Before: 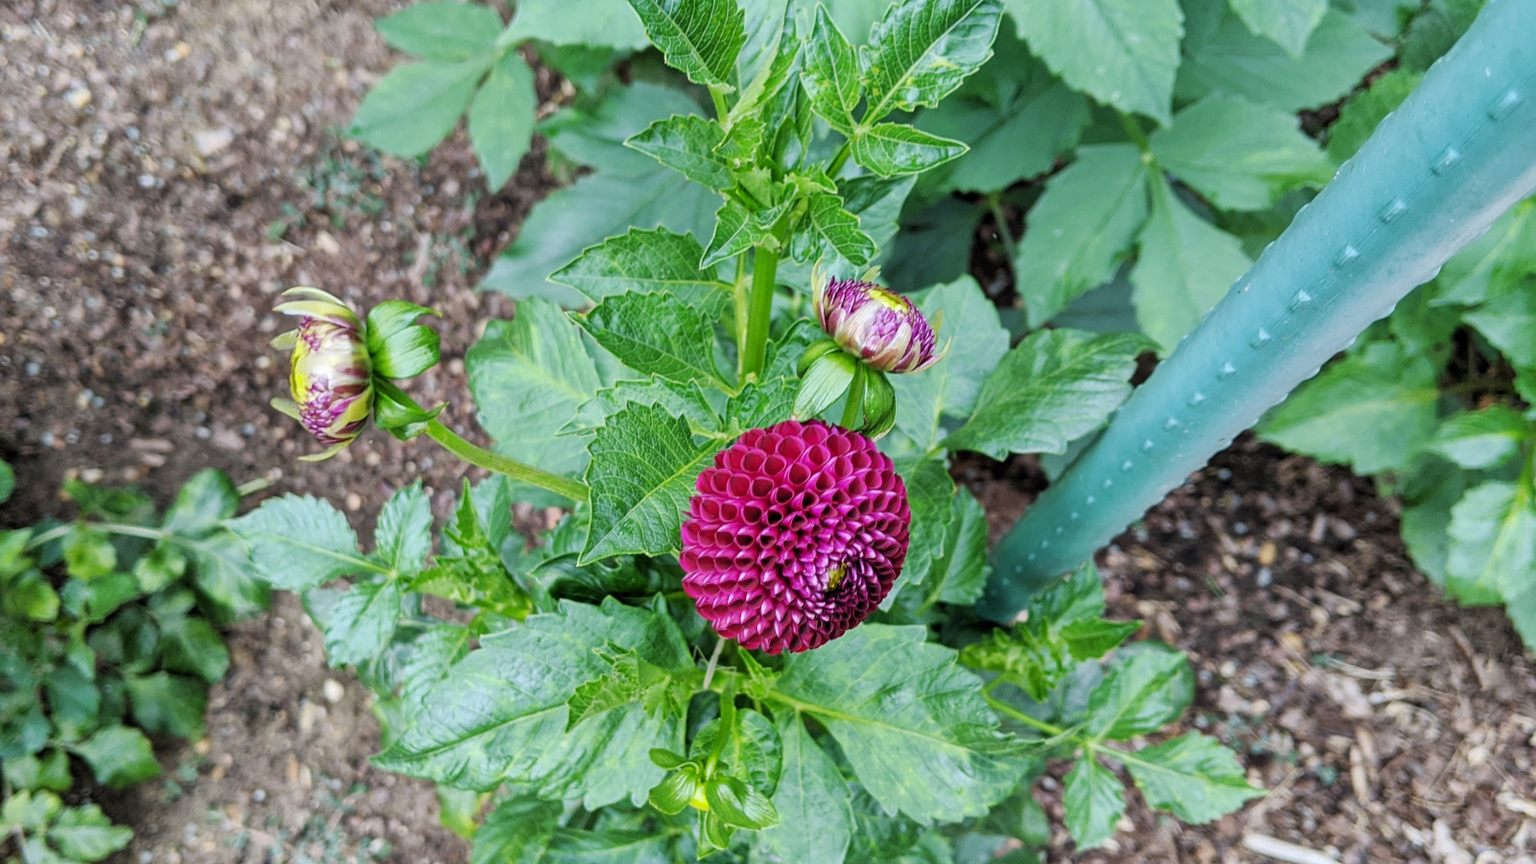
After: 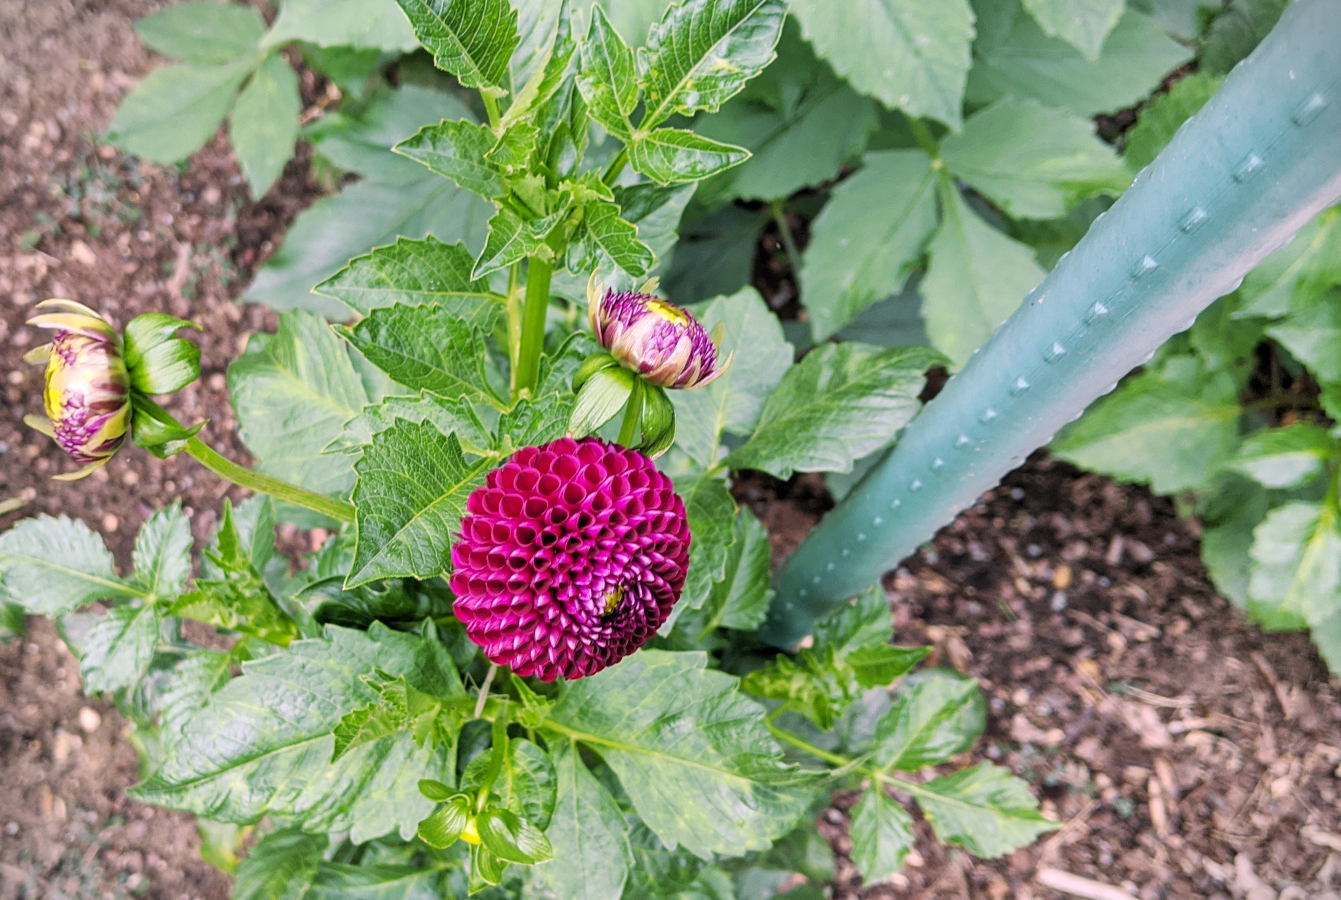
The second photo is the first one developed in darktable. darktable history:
color correction: highlights a* 14.52, highlights b* 4.84
exposure: exposure 0.15 EV, compensate highlight preservation false
crop: left 16.145%
vignetting: fall-off start 100%, brightness -0.406, saturation -0.3, width/height ratio 1.324, dithering 8-bit output, unbound false
